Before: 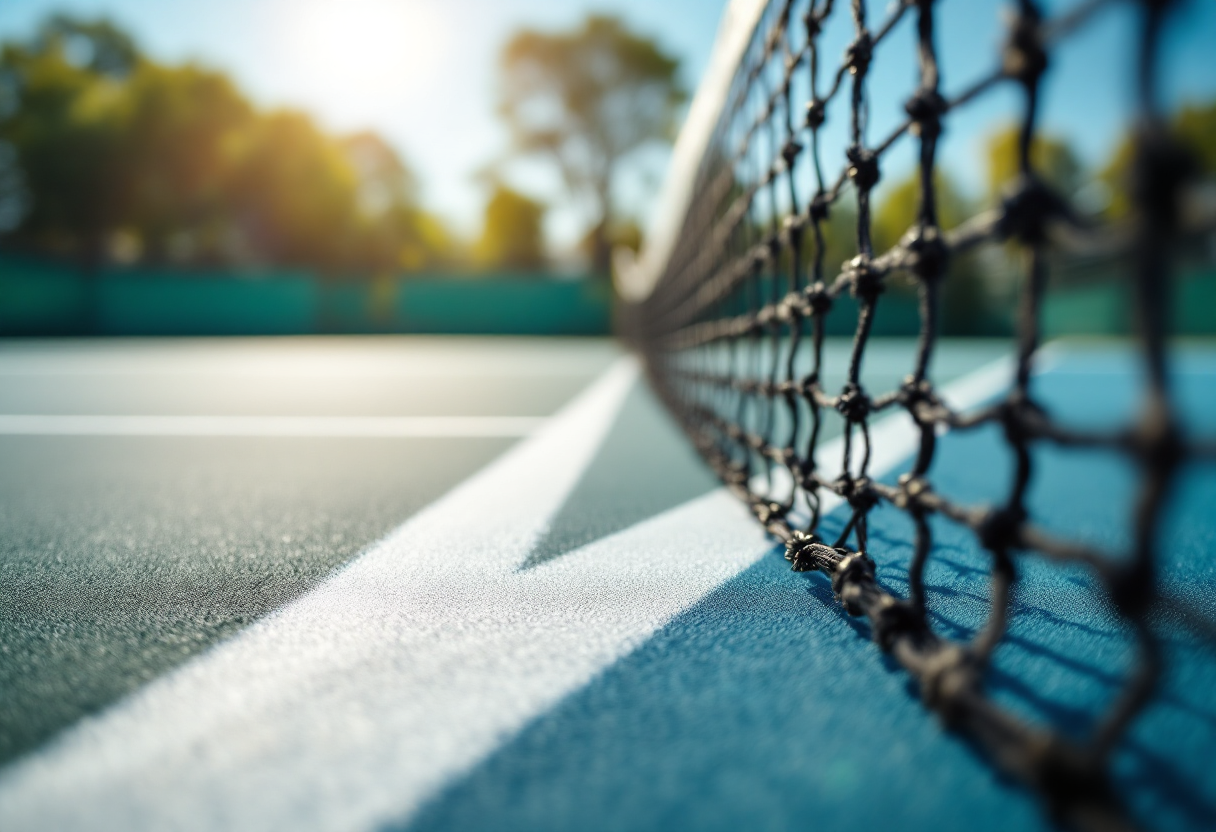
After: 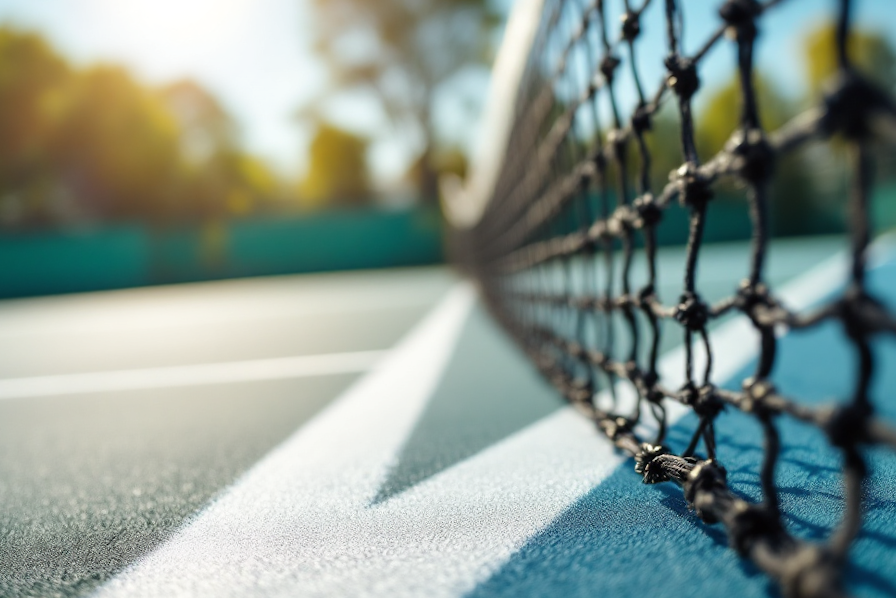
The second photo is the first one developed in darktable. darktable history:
rotate and perspective: rotation -4.57°, crop left 0.054, crop right 0.944, crop top 0.087, crop bottom 0.914
crop and rotate: left 10.77%, top 5.1%, right 10.41%, bottom 16.76%
